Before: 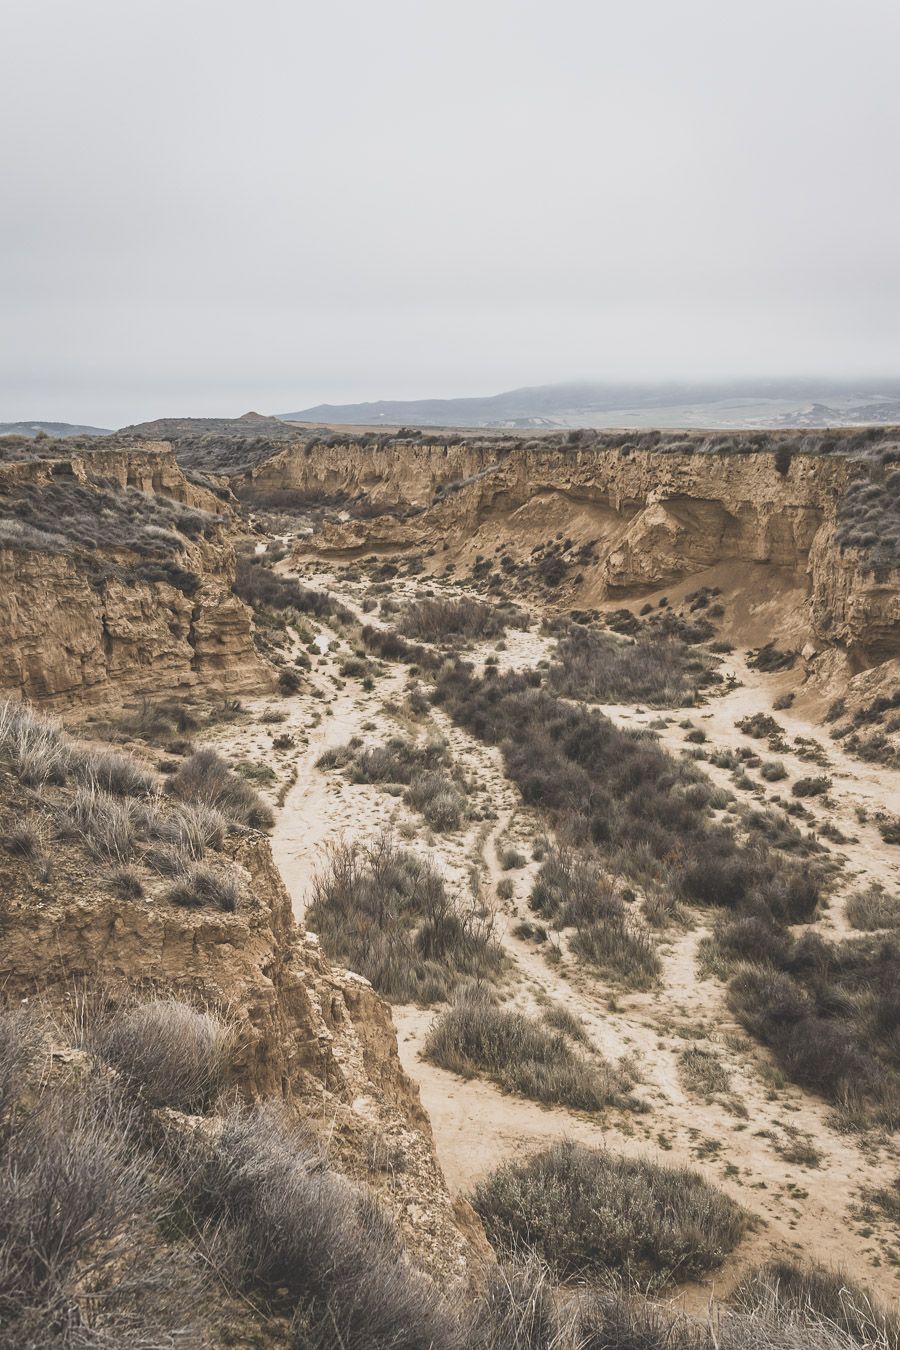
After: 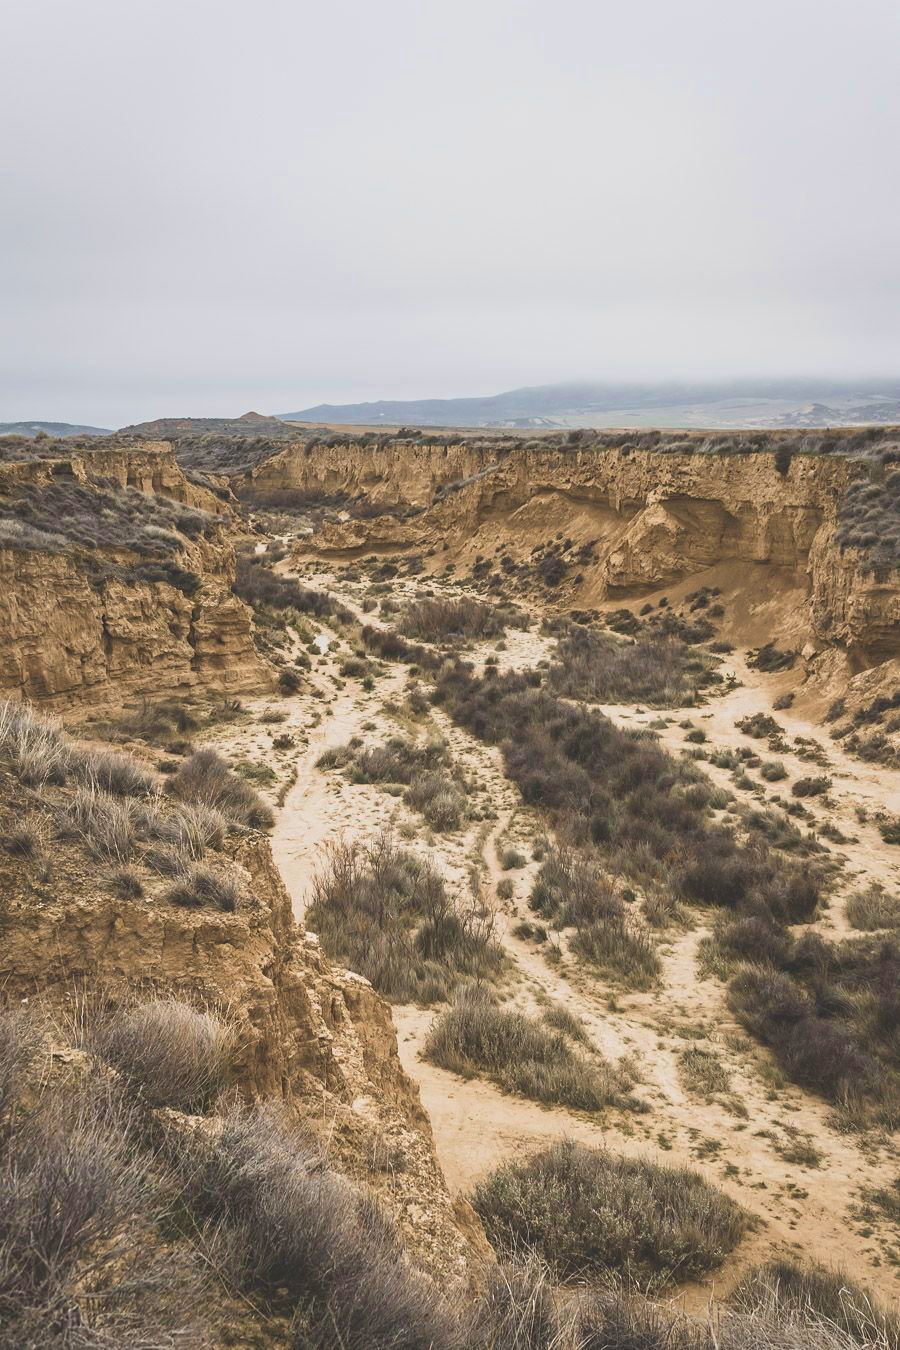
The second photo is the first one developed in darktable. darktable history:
velvia: strength 44.89%
